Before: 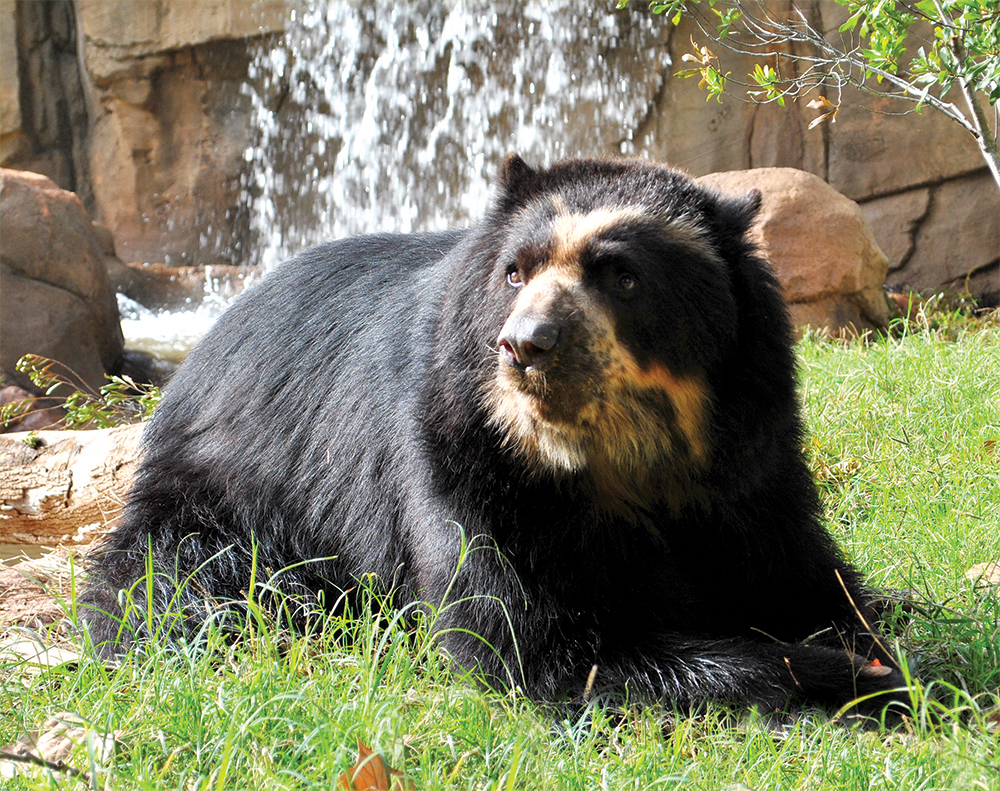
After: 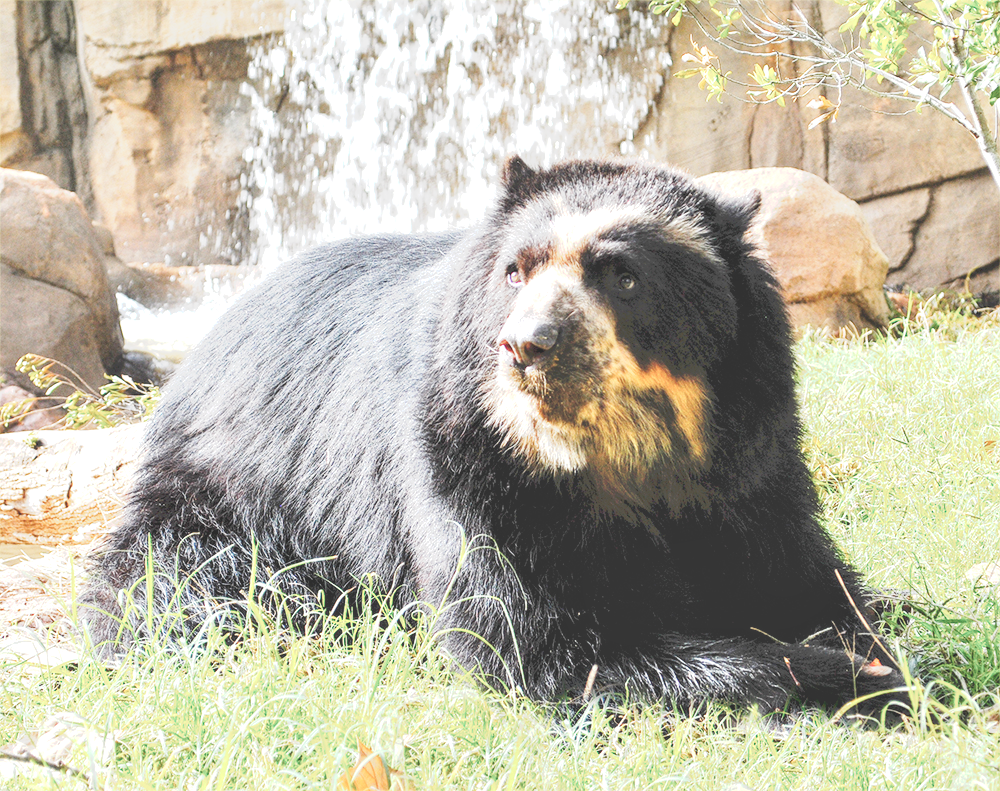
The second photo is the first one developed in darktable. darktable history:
local contrast: on, module defaults
tone curve: curves: ch0 [(0, 0) (0.003, 0.202) (0.011, 0.205) (0.025, 0.222) (0.044, 0.258) (0.069, 0.298) (0.1, 0.321) (0.136, 0.333) (0.177, 0.38) (0.224, 0.439) (0.277, 0.51) (0.335, 0.594) (0.399, 0.675) (0.468, 0.743) (0.543, 0.805) (0.623, 0.861) (0.709, 0.905) (0.801, 0.931) (0.898, 0.941) (1, 1)], preserve colors none
exposure: black level correction 0, exposure 0.5 EV, compensate highlight preservation false
